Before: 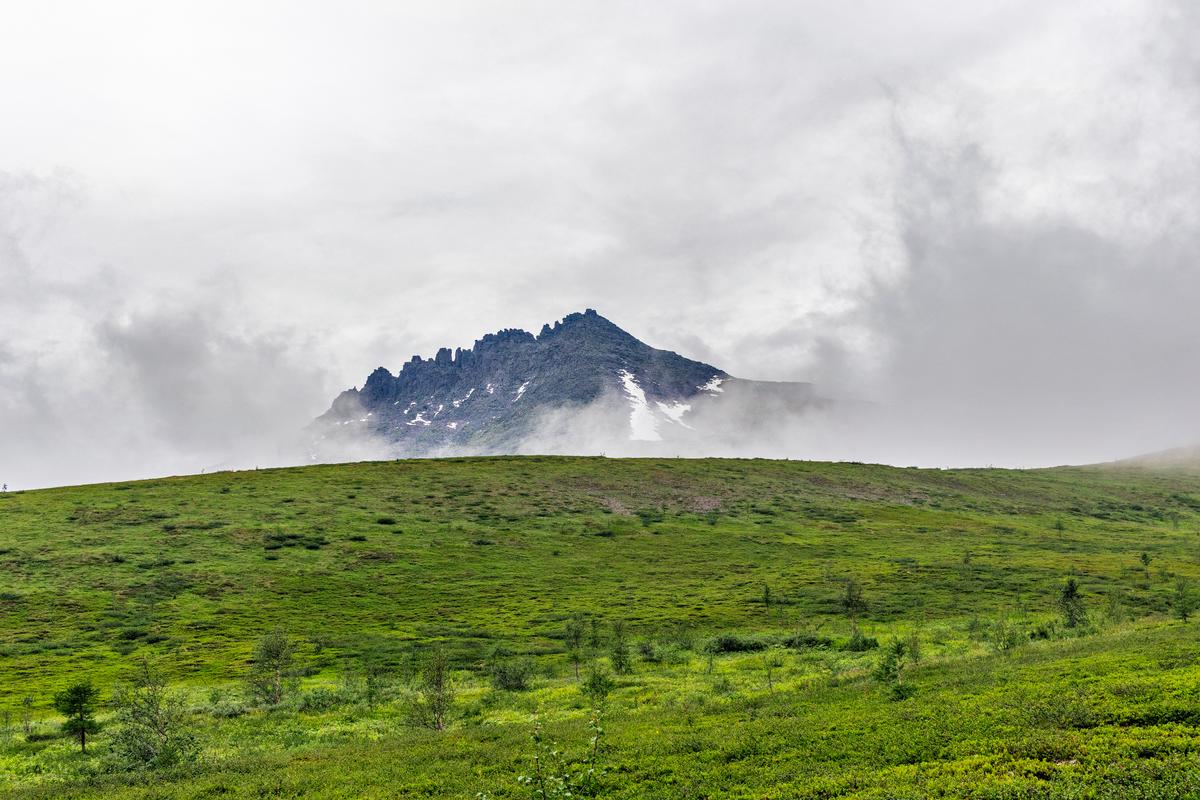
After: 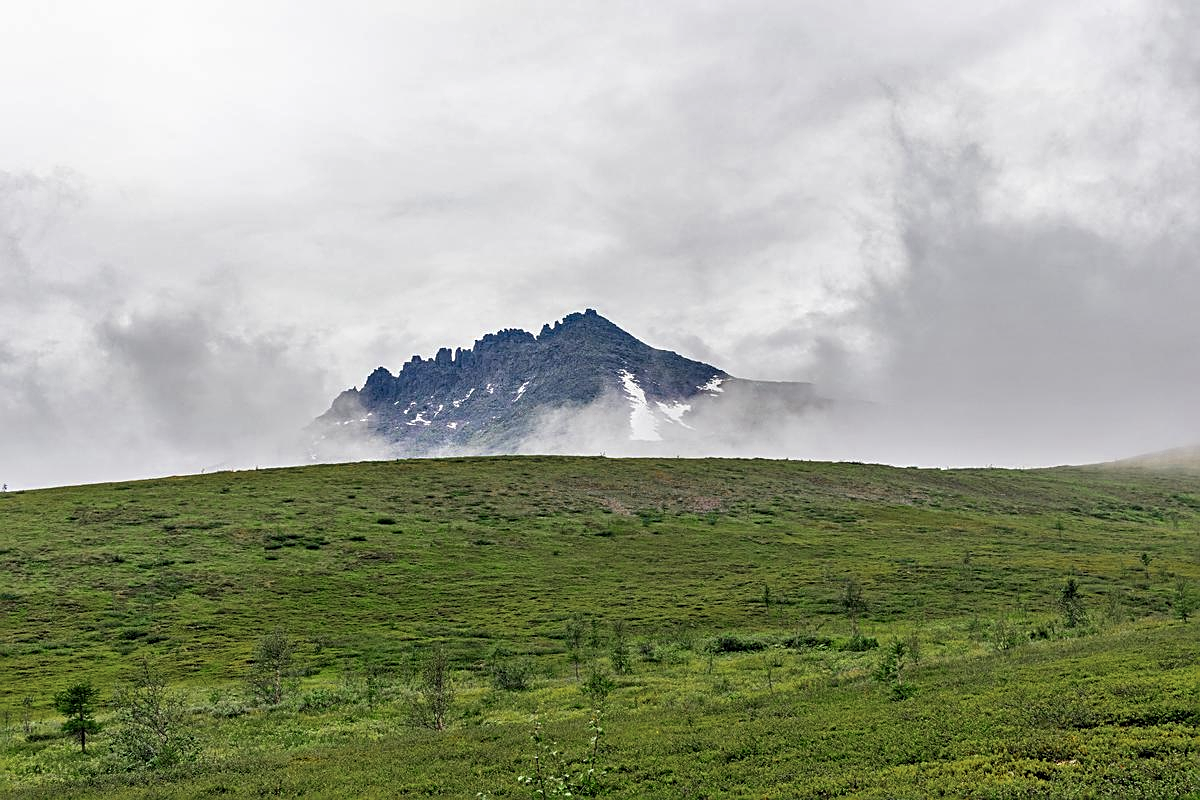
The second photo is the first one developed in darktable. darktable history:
sharpen: on, module defaults
color zones: curves: ch0 [(0.11, 0.396) (0.195, 0.36) (0.25, 0.5) (0.303, 0.412) (0.357, 0.544) (0.75, 0.5) (0.967, 0.328)]; ch1 [(0, 0.468) (0.112, 0.512) (0.202, 0.6) (0.25, 0.5) (0.307, 0.352) (0.357, 0.544) (0.75, 0.5) (0.963, 0.524)]
shadows and highlights: radius 125.51, shadows 30.5, highlights -30.98, low approximation 0.01, soften with gaussian
